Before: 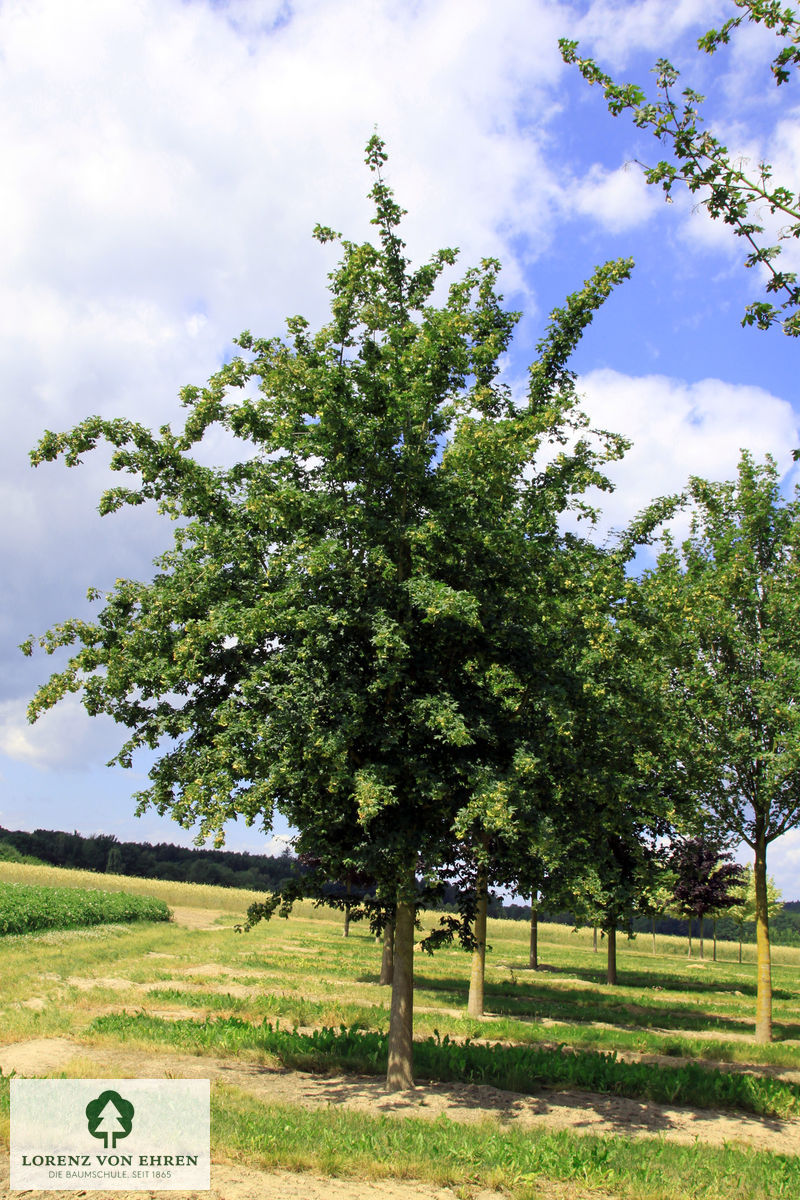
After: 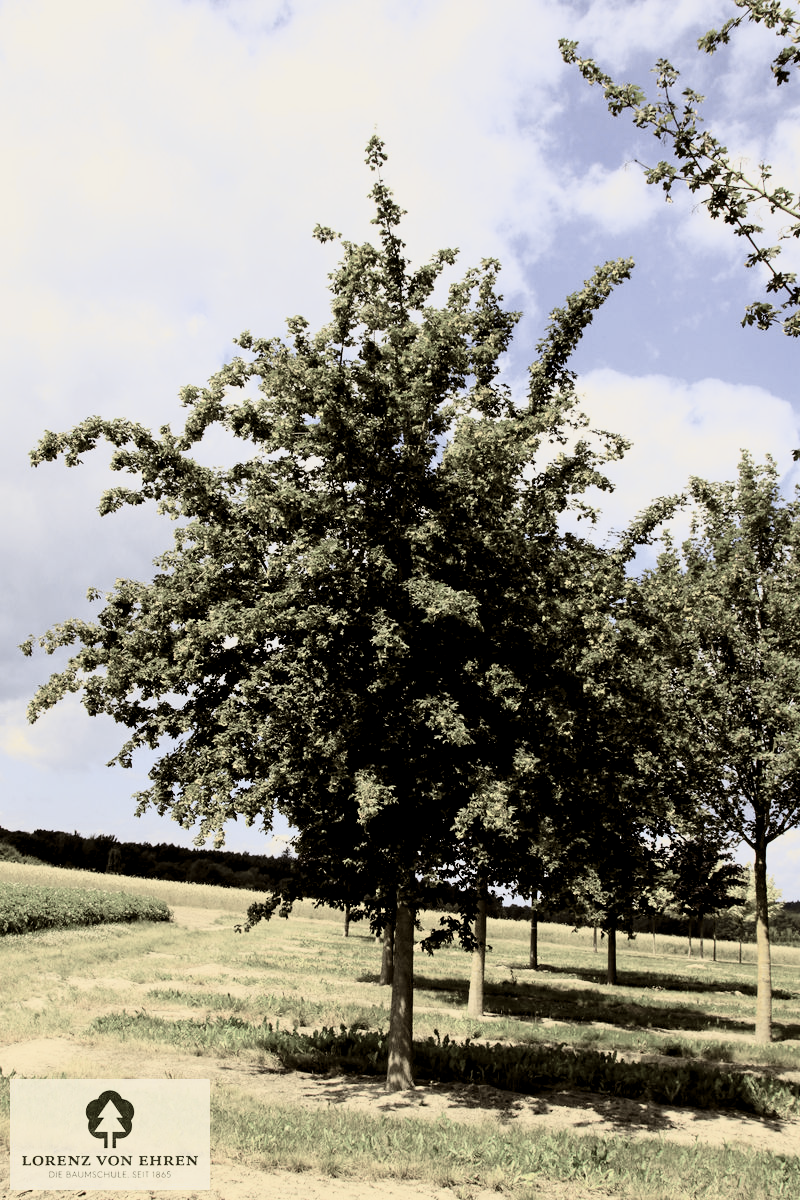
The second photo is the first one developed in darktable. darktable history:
color balance rgb: shadows lift › luminance 1%, shadows lift › chroma 0.2%, shadows lift › hue 20°, power › luminance 1%, power › chroma 0.4%, power › hue 34°, highlights gain › luminance 0.8%, highlights gain › chroma 0.4%, highlights gain › hue 44°, global offset › chroma 0.4%, global offset › hue 34°, white fulcrum 0.08 EV, linear chroma grading › shadows -7%, linear chroma grading › highlights -7%, linear chroma grading › global chroma -10%, linear chroma grading › mid-tones -8%, perceptual saturation grading › global saturation -28%, perceptual saturation grading › highlights -20%, perceptual saturation grading › mid-tones -24%, perceptual saturation grading › shadows -24%, perceptual brilliance grading › global brilliance -1%, perceptual brilliance grading › highlights -1%, perceptual brilliance grading › mid-tones -1%, perceptual brilliance grading › shadows -1%, global vibrance -17%, contrast -6%
levels: levels [0.116, 0.574, 1]
tone curve: curves: ch0 [(0.003, 0.023) (0.071, 0.052) (0.249, 0.201) (0.466, 0.557) (0.625, 0.761) (0.783, 0.9) (0.994, 0.968)]; ch1 [(0, 0) (0.262, 0.227) (0.417, 0.386) (0.469, 0.467) (0.502, 0.498) (0.531, 0.521) (0.576, 0.586) (0.612, 0.634) (0.634, 0.68) (0.686, 0.728) (0.994, 0.987)]; ch2 [(0, 0) (0.262, 0.188) (0.385, 0.353) (0.427, 0.424) (0.495, 0.493) (0.518, 0.544) (0.55, 0.579) (0.595, 0.621) (0.644, 0.748) (1, 1)], color space Lab, independent channels, preserve colors none
